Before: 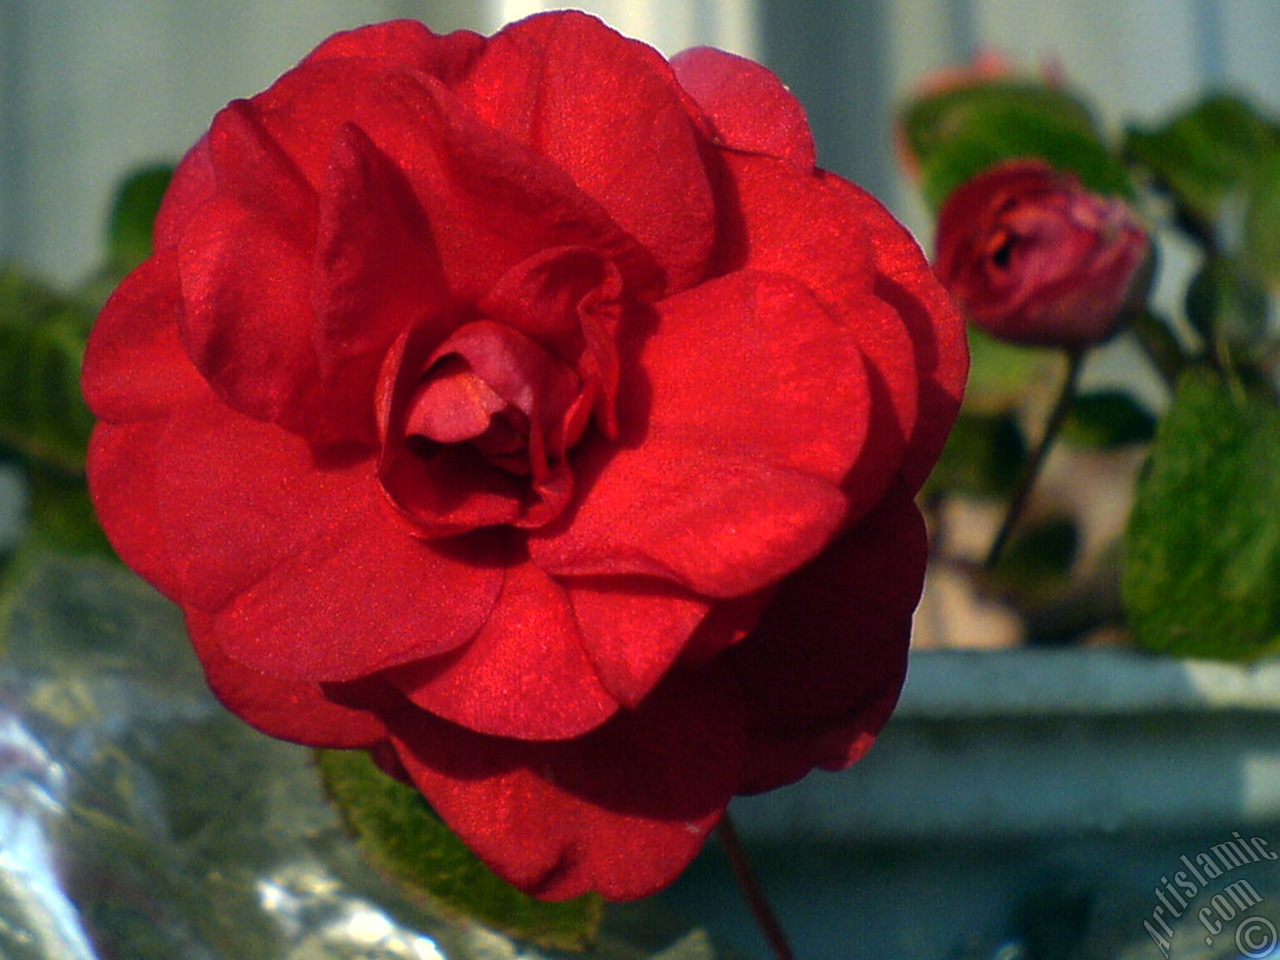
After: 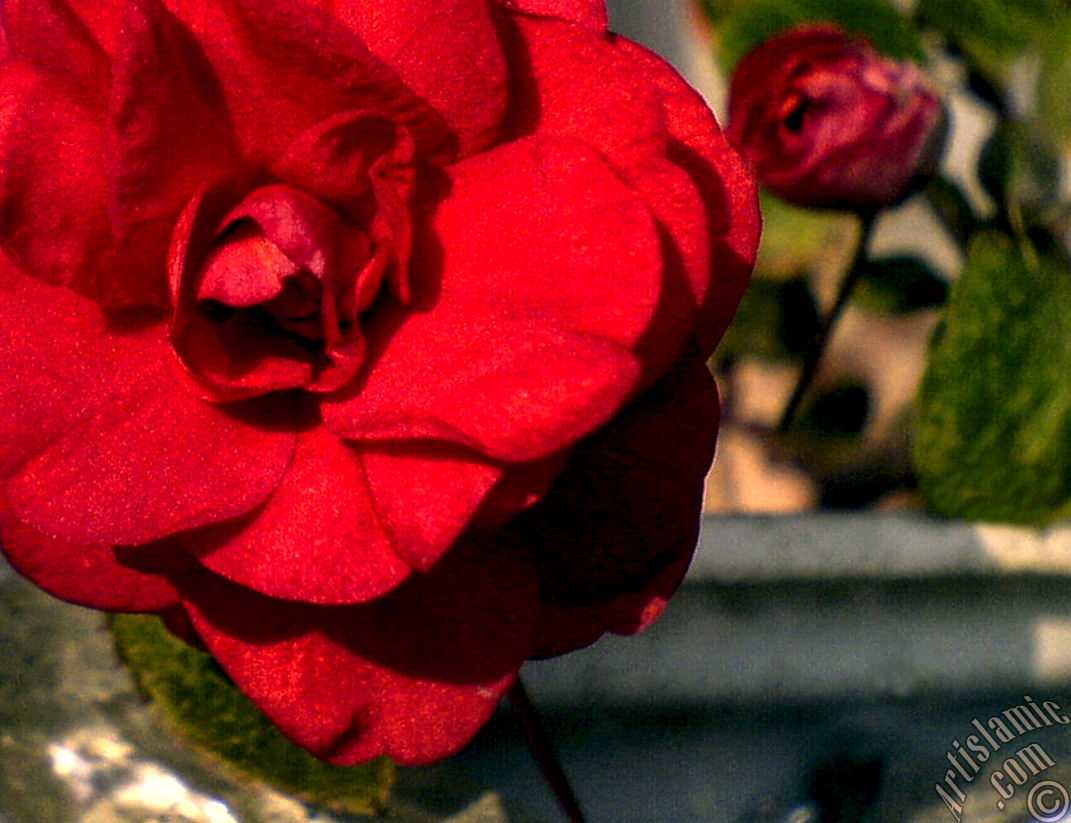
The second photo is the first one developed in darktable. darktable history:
local contrast: highlights 79%, shadows 56%, detail 175%, midtone range 0.428
color correction: highlights a* 21.88, highlights b* 22.25
crop: left 16.315%, top 14.246%
